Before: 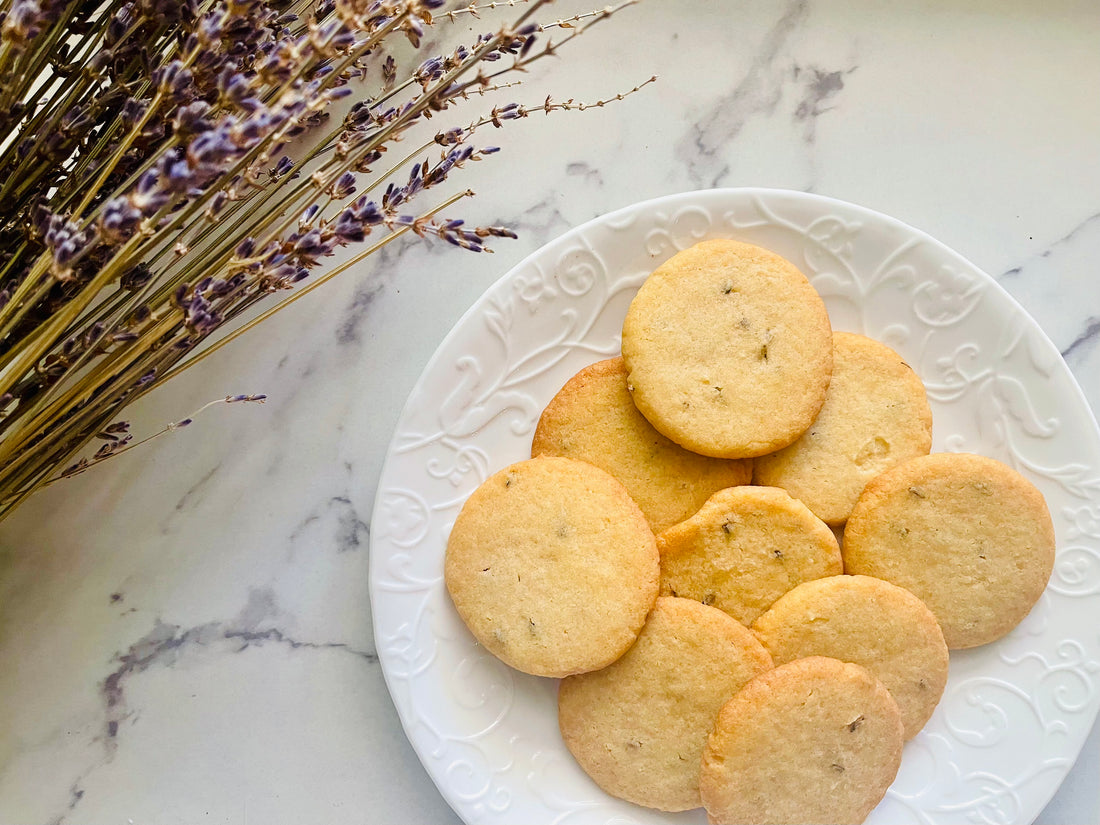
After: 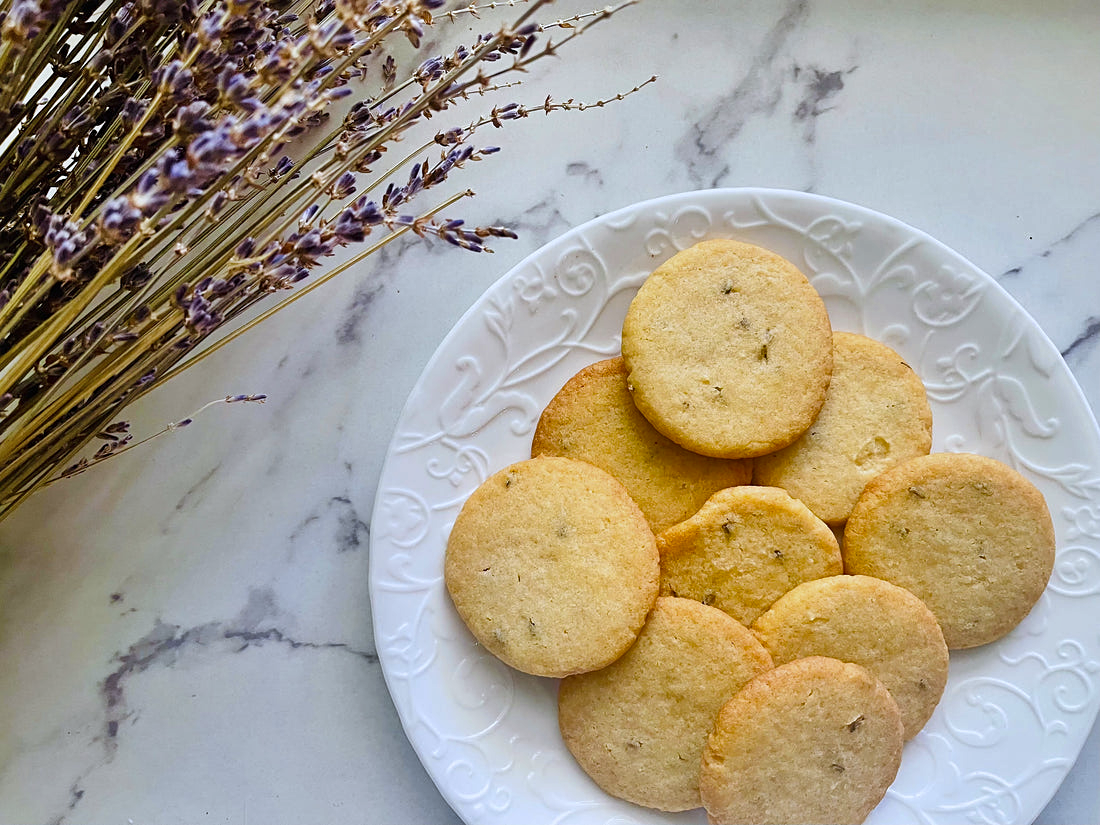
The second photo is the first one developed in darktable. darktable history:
shadows and highlights: soften with gaussian
white balance: red 0.954, blue 1.079
sharpen: amount 0.2
